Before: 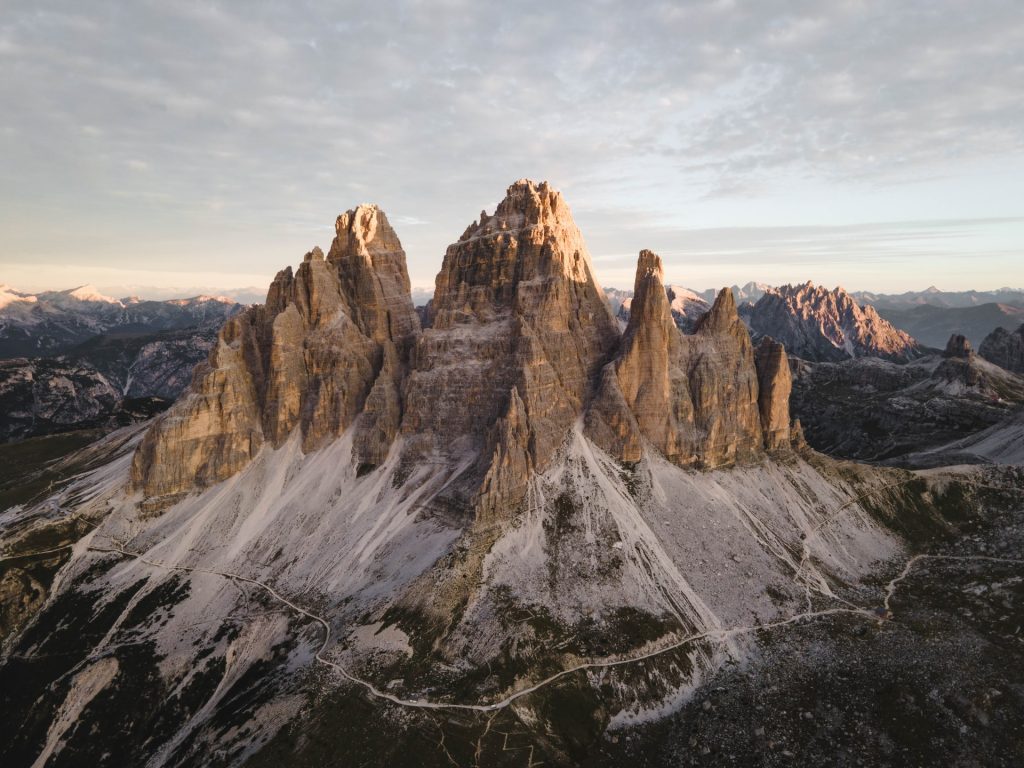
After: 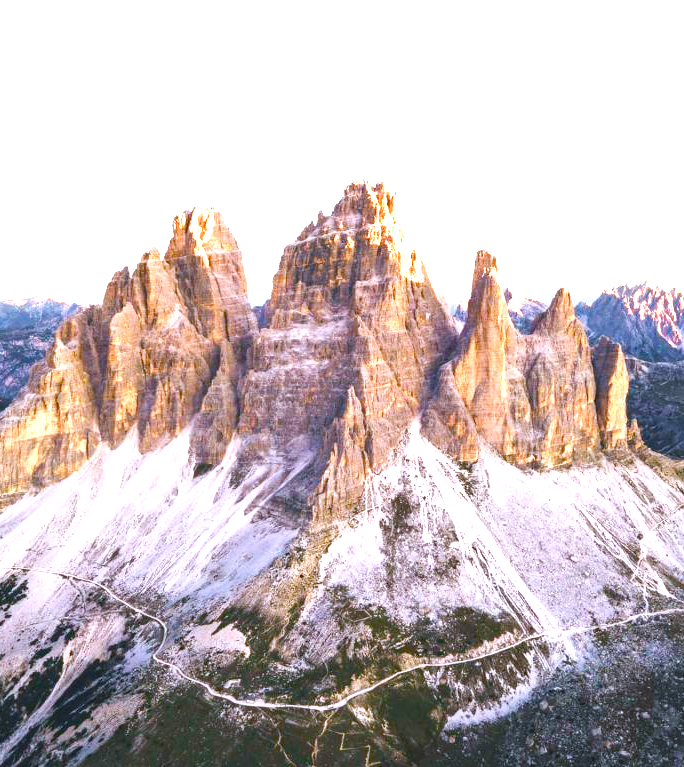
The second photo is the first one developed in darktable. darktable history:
crop and rotate: left 15.938%, right 17.217%
color balance rgb: shadows lift › chroma 2.011%, shadows lift › hue 219.7°, perceptual saturation grading › global saturation 40.762%, perceptual saturation grading › highlights -24.873%, perceptual saturation grading › mid-tones 34.831%, perceptual saturation grading › shadows 34.648%, global vibrance 20%
color calibration: illuminant as shot in camera, x 0.37, y 0.382, temperature 4319.47 K
exposure: black level correction 0.001, exposure 1.989 EV, compensate highlight preservation false
